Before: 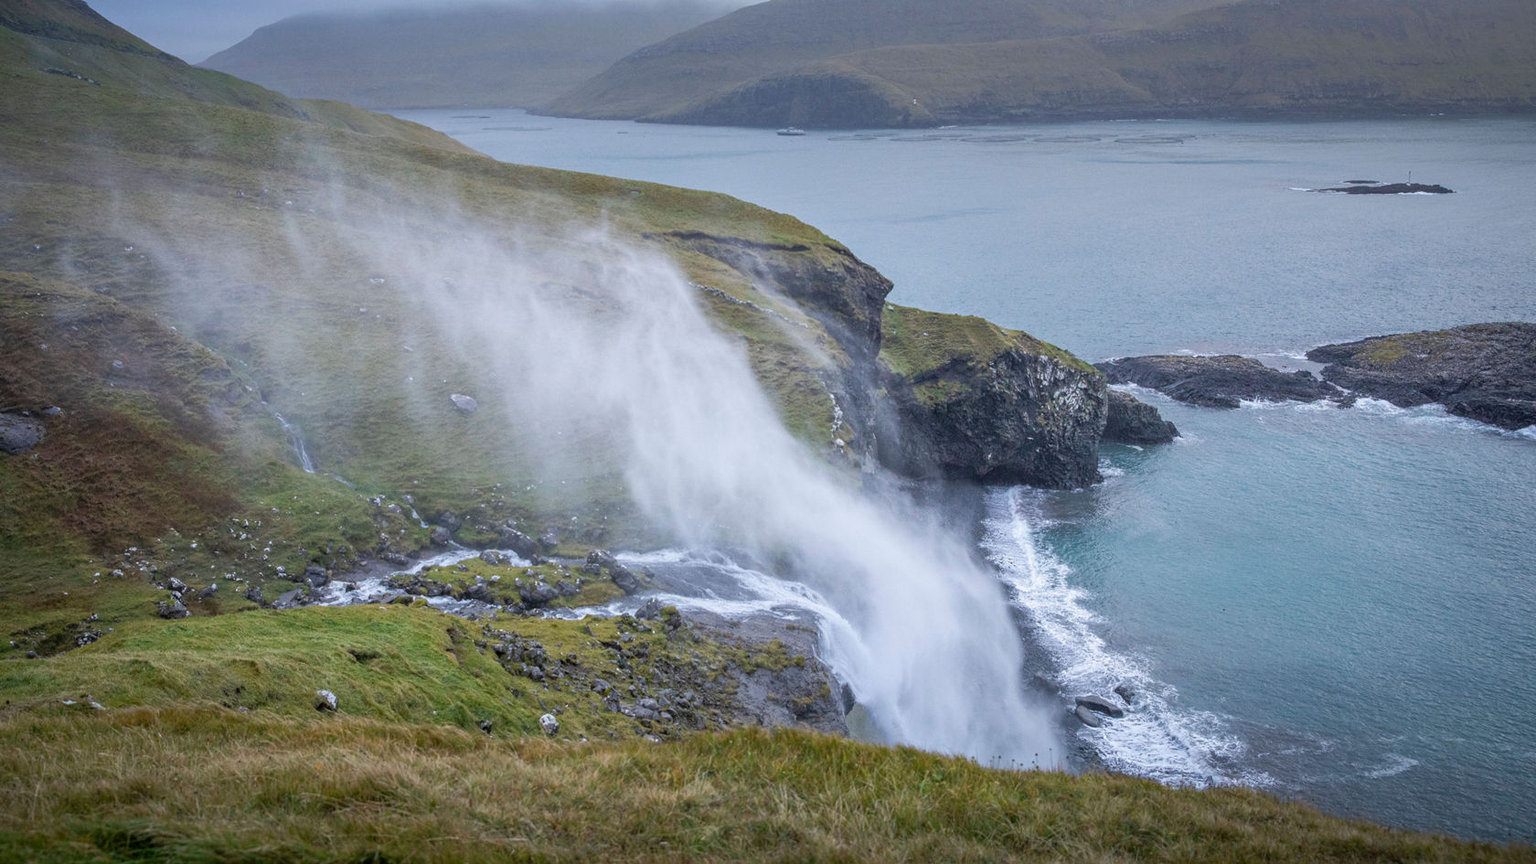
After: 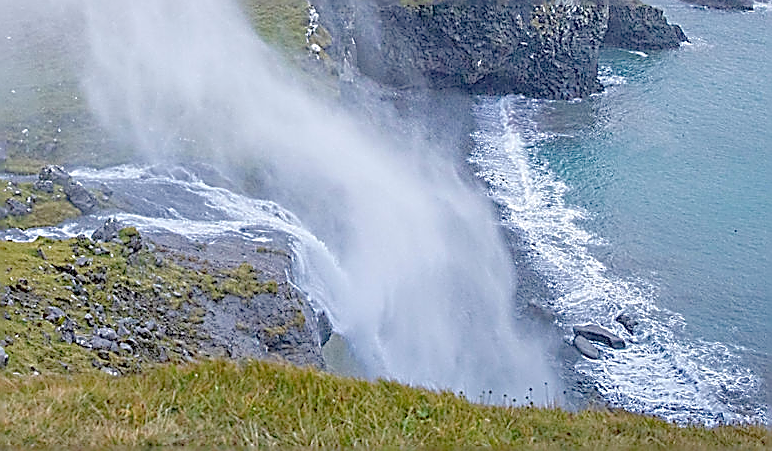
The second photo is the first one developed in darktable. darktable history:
tone curve: curves: ch0 [(0, 0) (0.004, 0.008) (0.077, 0.156) (0.169, 0.29) (0.774, 0.774) (1, 1)], color space Lab, linked channels, preserve colors none
crop: left 35.894%, top 46.219%, right 18.11%, bottom 6.026%
sharpen: amount 1.993
